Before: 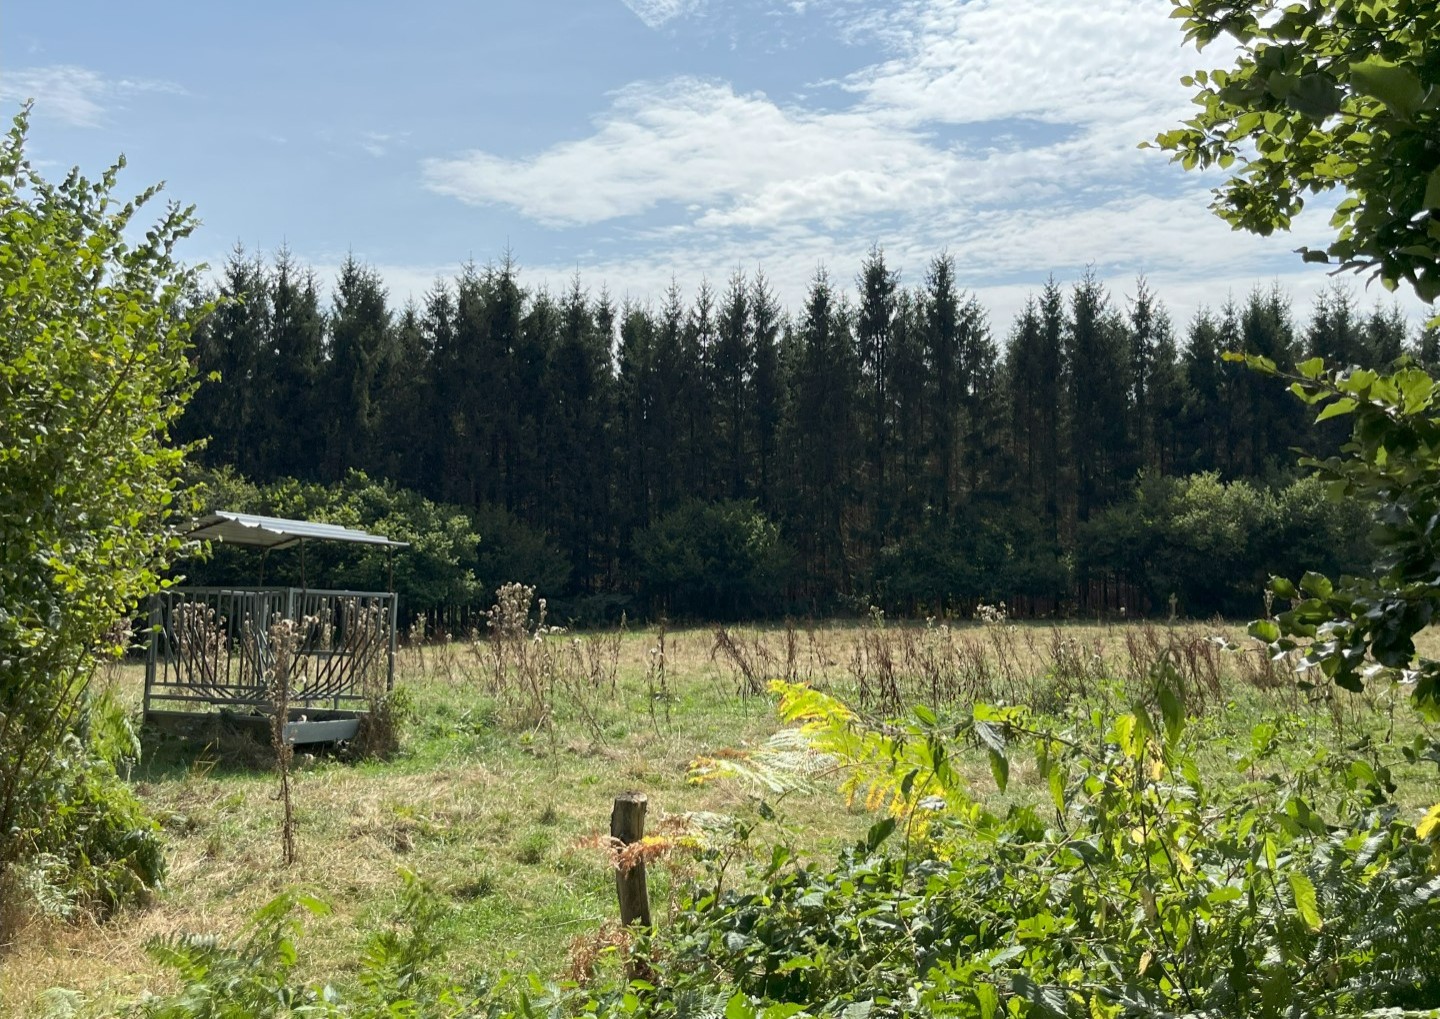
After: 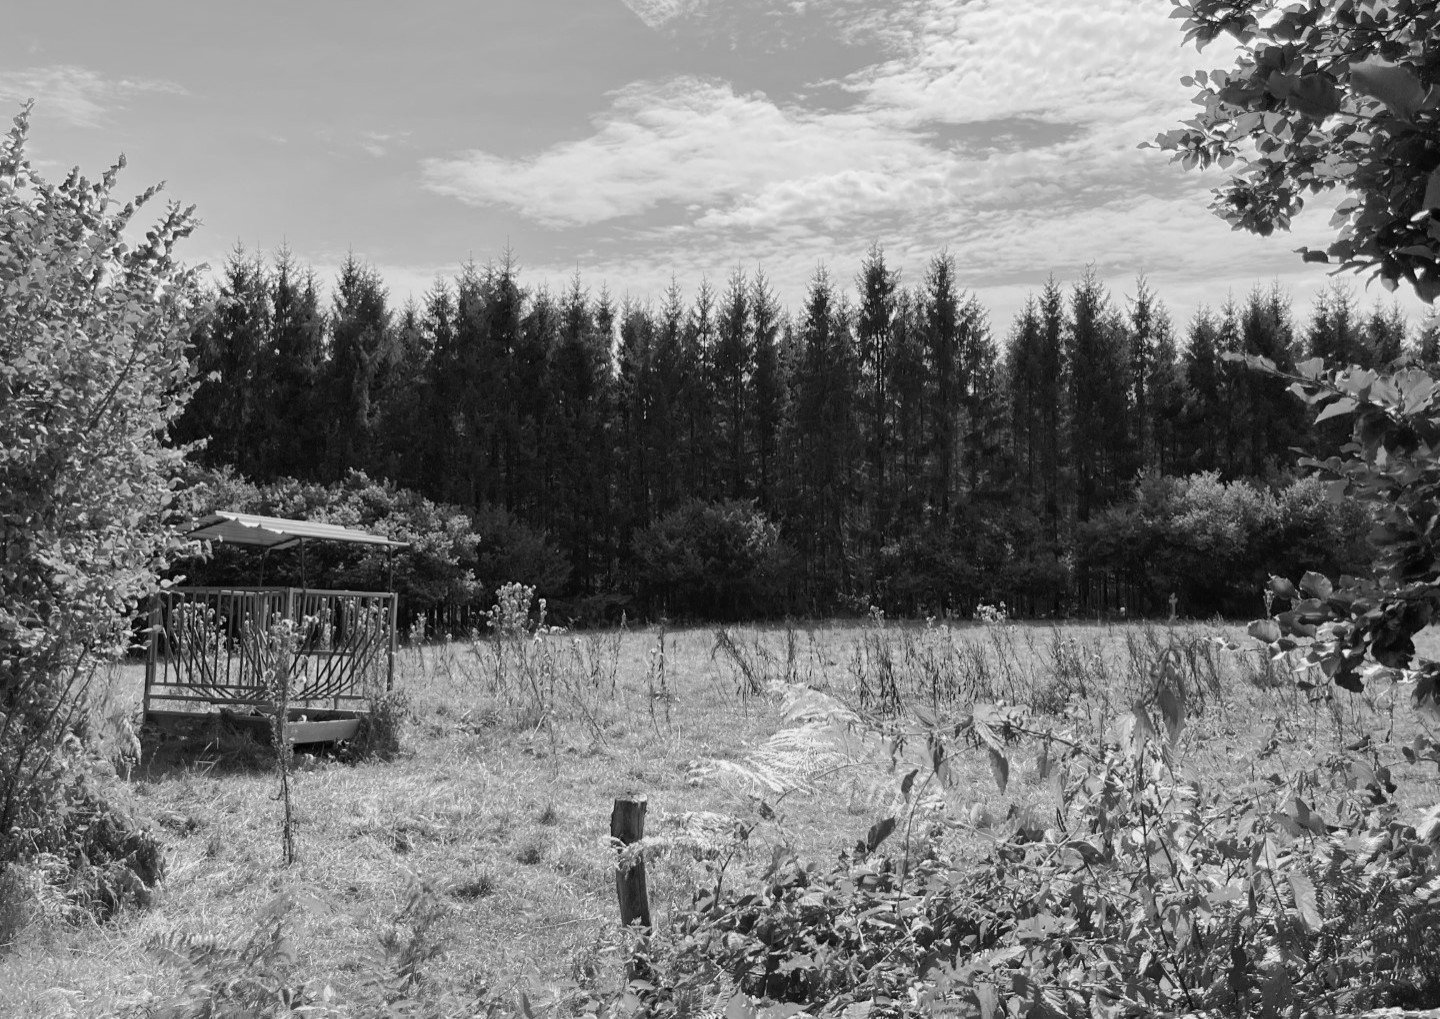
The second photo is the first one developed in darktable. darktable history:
monochrome: on, module defaults
white balance: red 0.98, blue 1.034
shadows and highlights: on, module defaults
tone curve: curves: ch0 [(0, 0) (0.105, 0.068) (0.181, 0.14) (0.28, 0.259) (0.384, 0.404) (0.485, 0.531) (0.638, 0.681) (0.87, 0.883) (1, 0.977)]; ch1 [(0, 0) (0.161, 0.092) (0.35, 0.33) (0.379, 0.401) (0.456, 0.469) (0.501, 0.499) (0.516, 0.524) (0.562, 0.569) (0.635, 0.646) (1, 1)]; ch2 [(0, 0) (0.371, 0.362) (0.437, 0.437) (0.5, 0.5) (0.53, 0.524) (0.56, 0.561) (0.622, 0.606) (1, 1)], color space Lab, independent channels, preserve colors none
tone equalizer: on, module defaults
